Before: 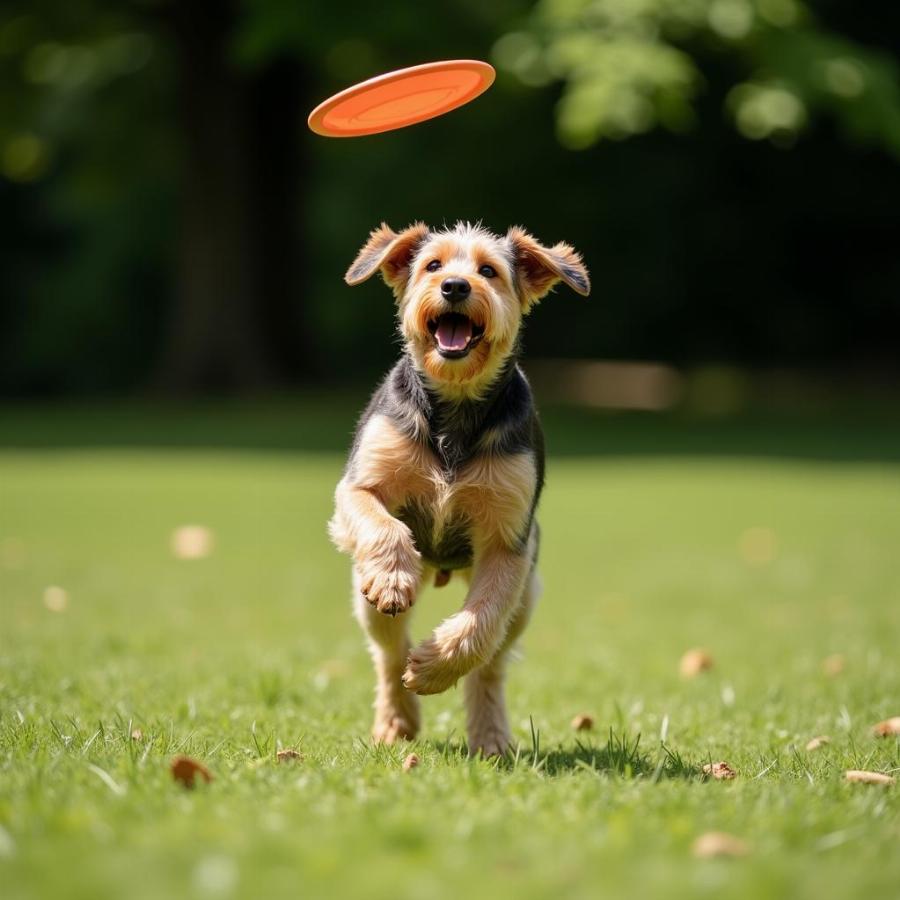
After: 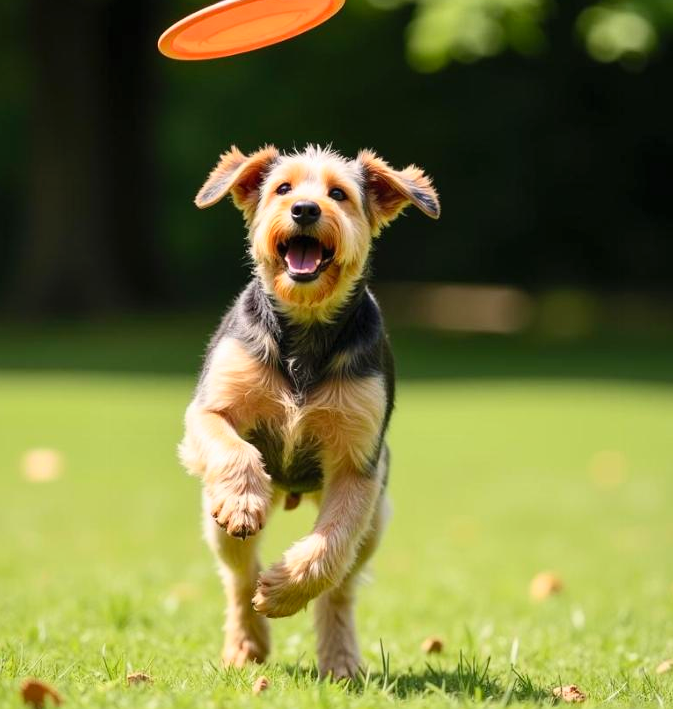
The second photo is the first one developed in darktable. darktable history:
crop: left 16.768%, top 8.653%, right 8.362%, bottom 12.485%
contrast brightness saturation: contrast 0.2, brightness 0.16, saturation 0.22
